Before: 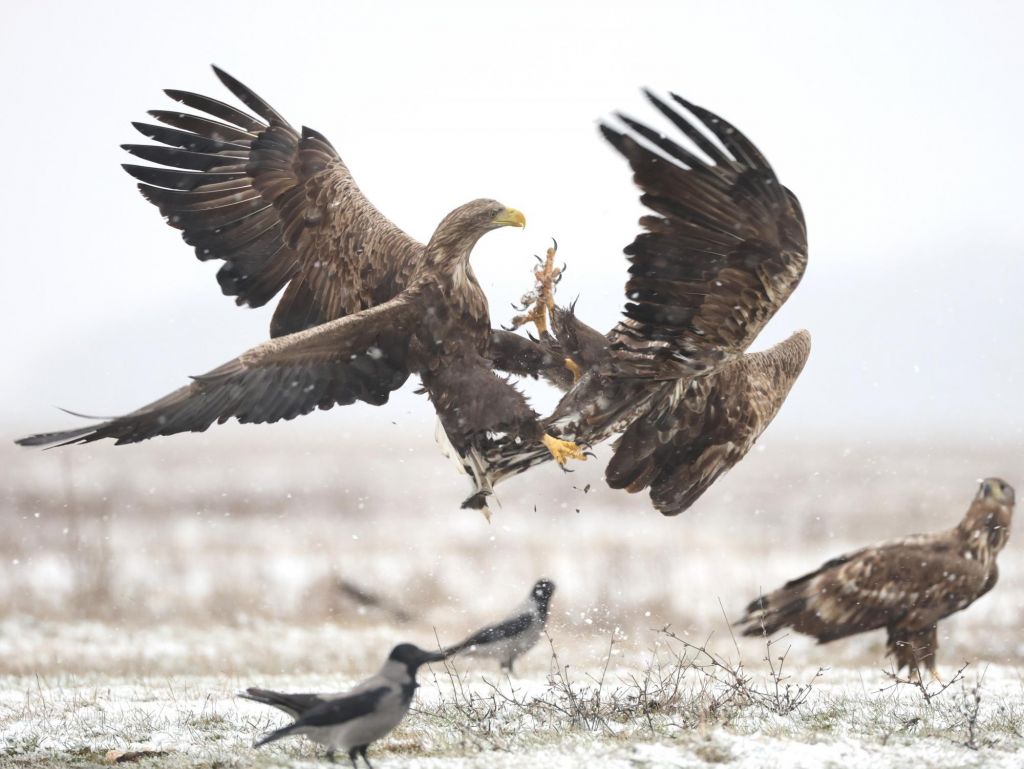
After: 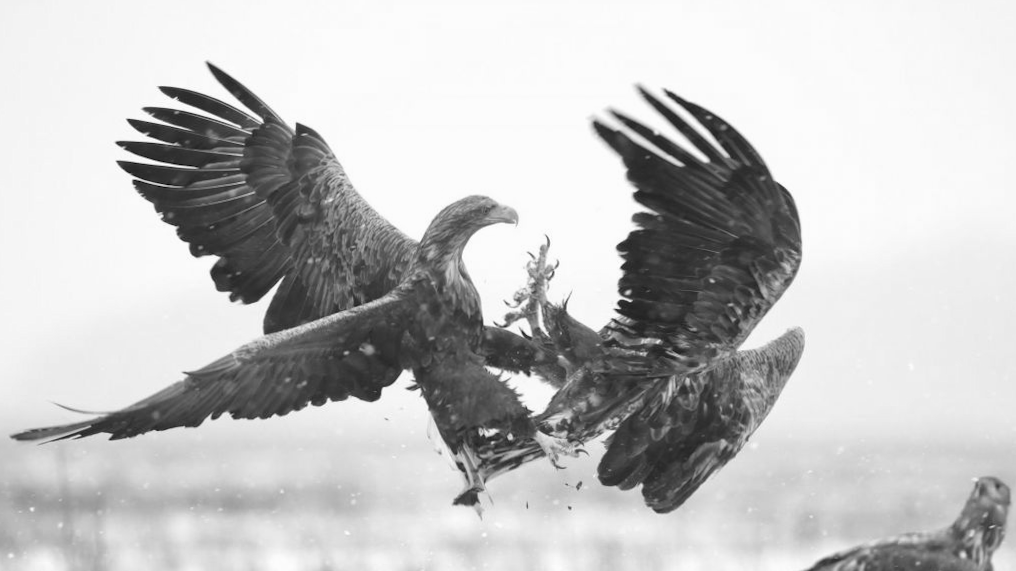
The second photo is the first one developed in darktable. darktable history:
color correction: highlights a* 7.34, highlights b* 4.37
white balance: red 0.924, blue 1.095
exposure: compensate highlight preservation false
crop: bottom 24.988%
monochrome: on, module defaults
rotate and perspective: rotation 0.192°, lens shift (horizontal) -0.015, crop left 0.005, crop right 0.996, crop top 0.006, crop bottom 0.99
